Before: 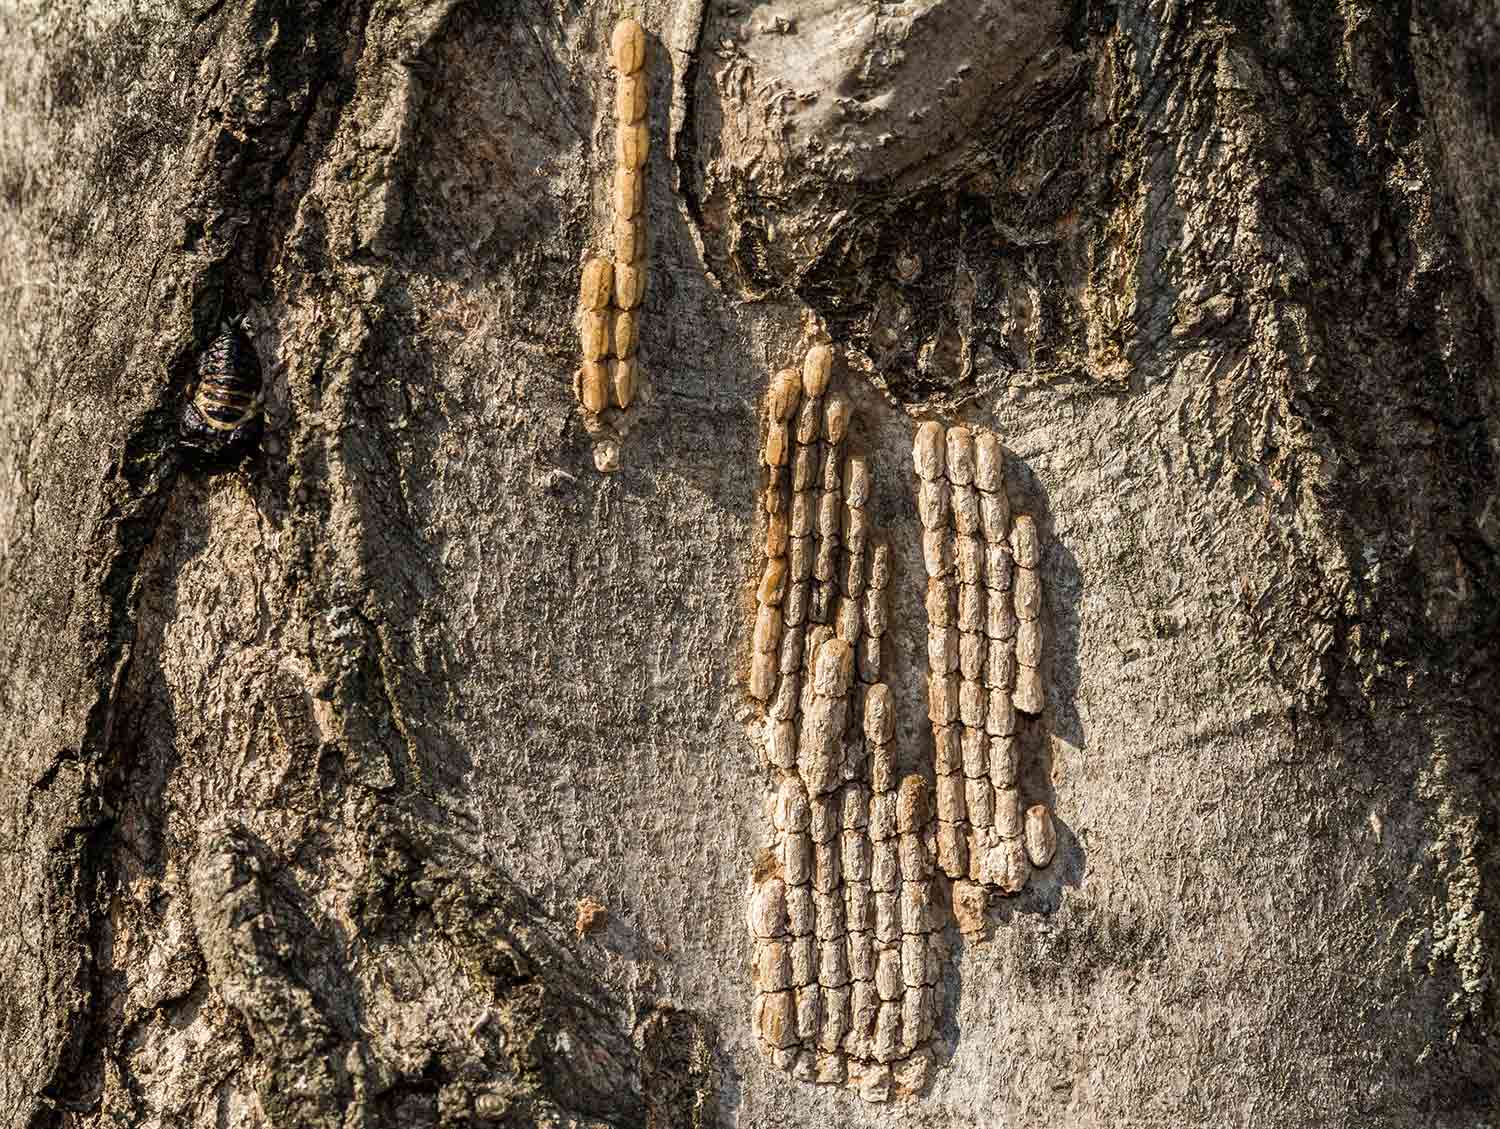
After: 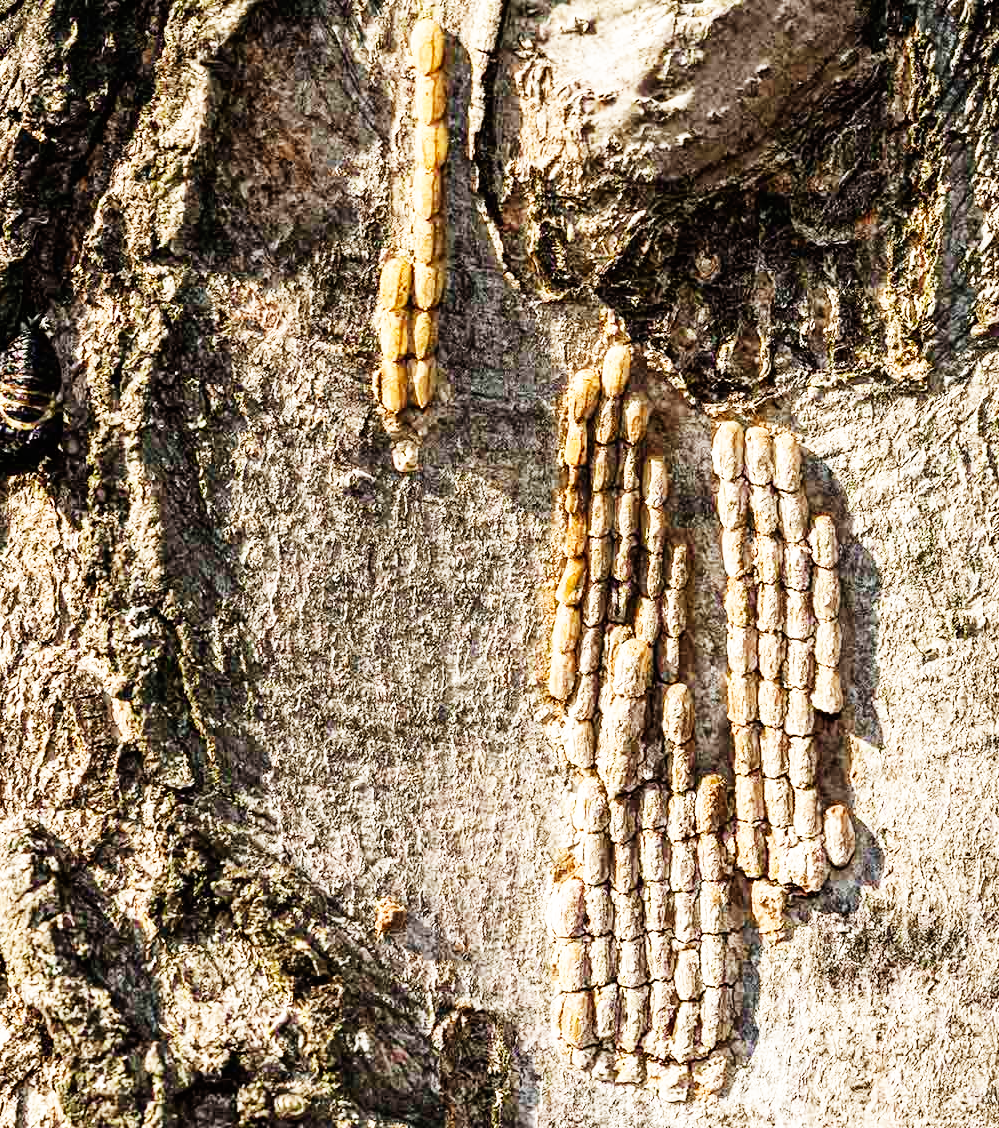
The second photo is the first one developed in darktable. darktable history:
crop and rotate: left 13.409%, right 19.924%
base curve: curves: ch0 [(0, 0) (0.007, 0.004) (0.027, 0.03) (0.046, 0.07) (0.207, 0.54) (0.442, 0.872) (0.673, 0.972) (1, 1)], preserve colors none
